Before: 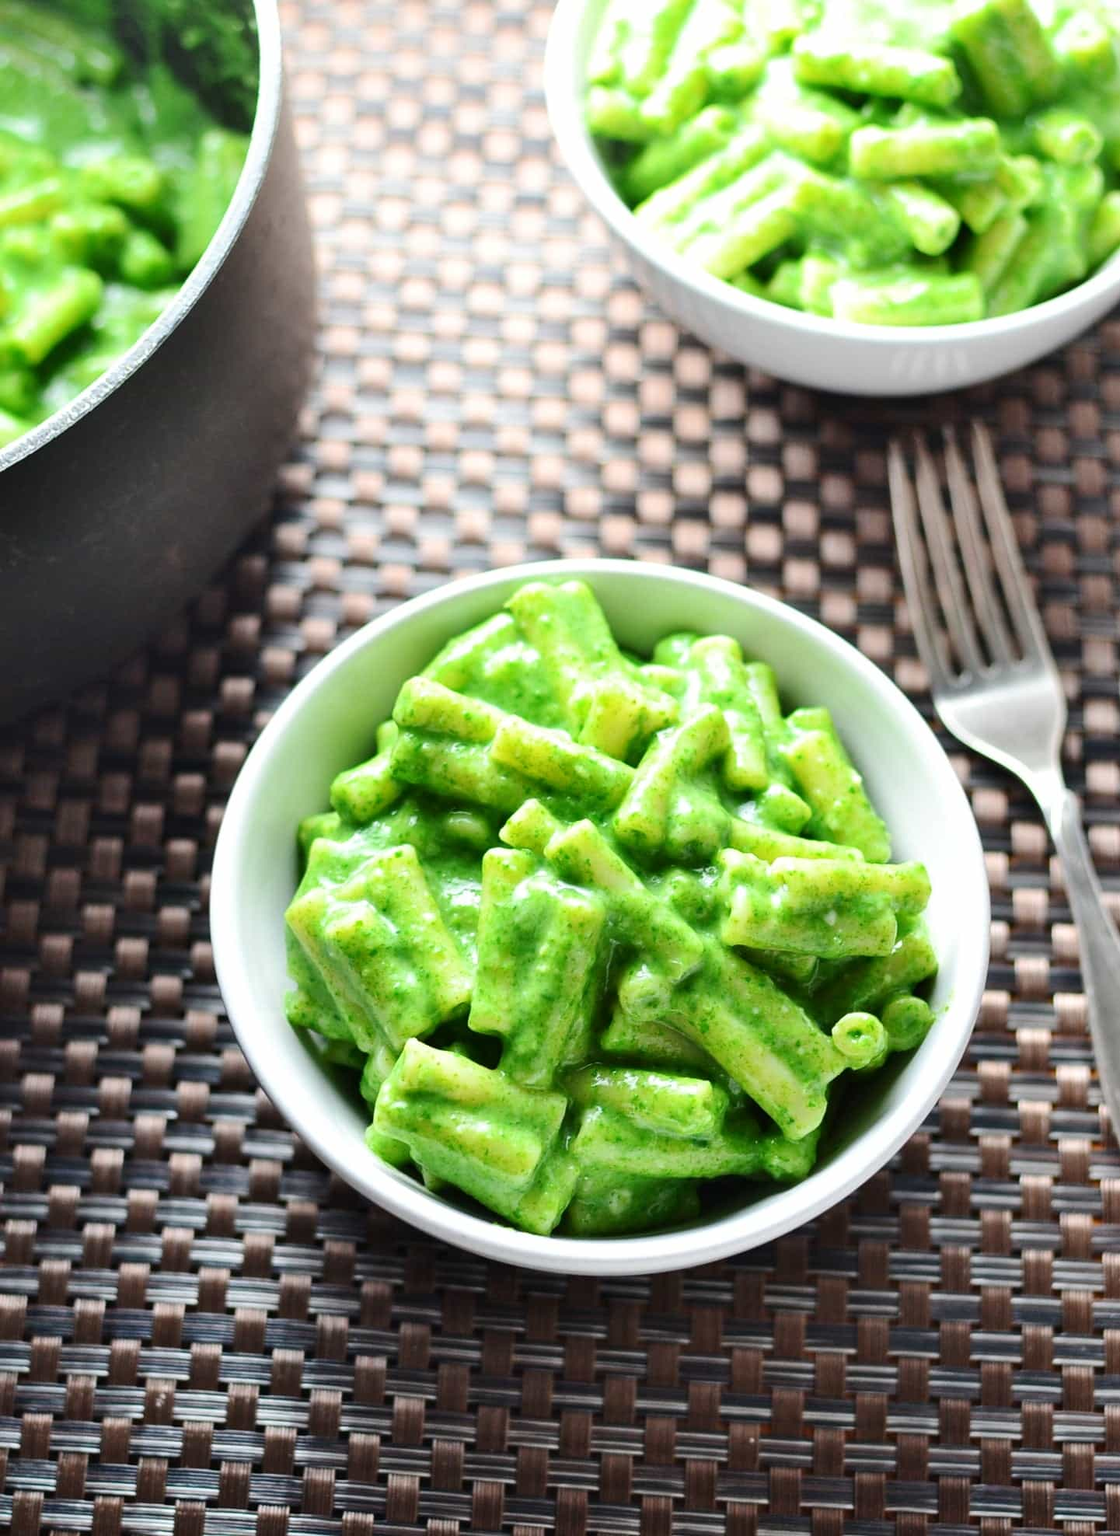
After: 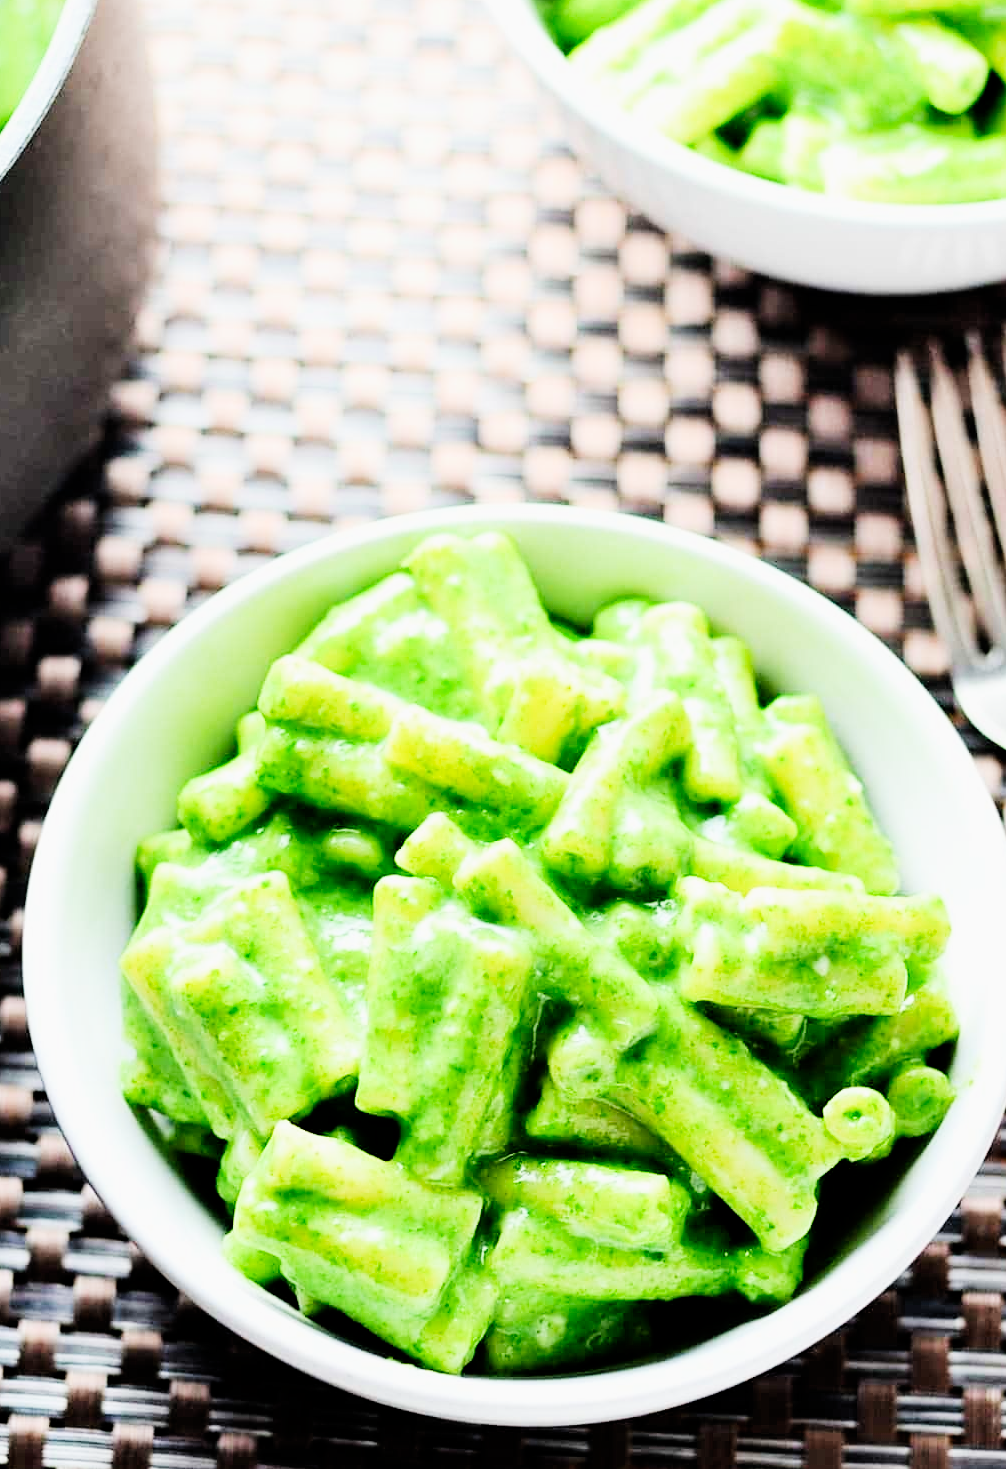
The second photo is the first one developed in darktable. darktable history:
sharpen: amount 0.202
filmic rgb: black relative exposure -5.02 EV, white relative exposure 3.97 EV, hardness 2.89, contrast 1.297
contrast brightness saturation: saturation 0.101
exposure: black level correction 0, exposure 0.696 EV, compensate highlight preservation false
tone curve: curves: ch0 [(0, 0) (0.004, 0.001) (0.133, 0.112) (0.325, 0.362) (0.832, 0.893) (1, 1)], preserve colors none
crop and rotate: left 17.158%, top 10.927%, right 13.017%, bottom 14.72%
